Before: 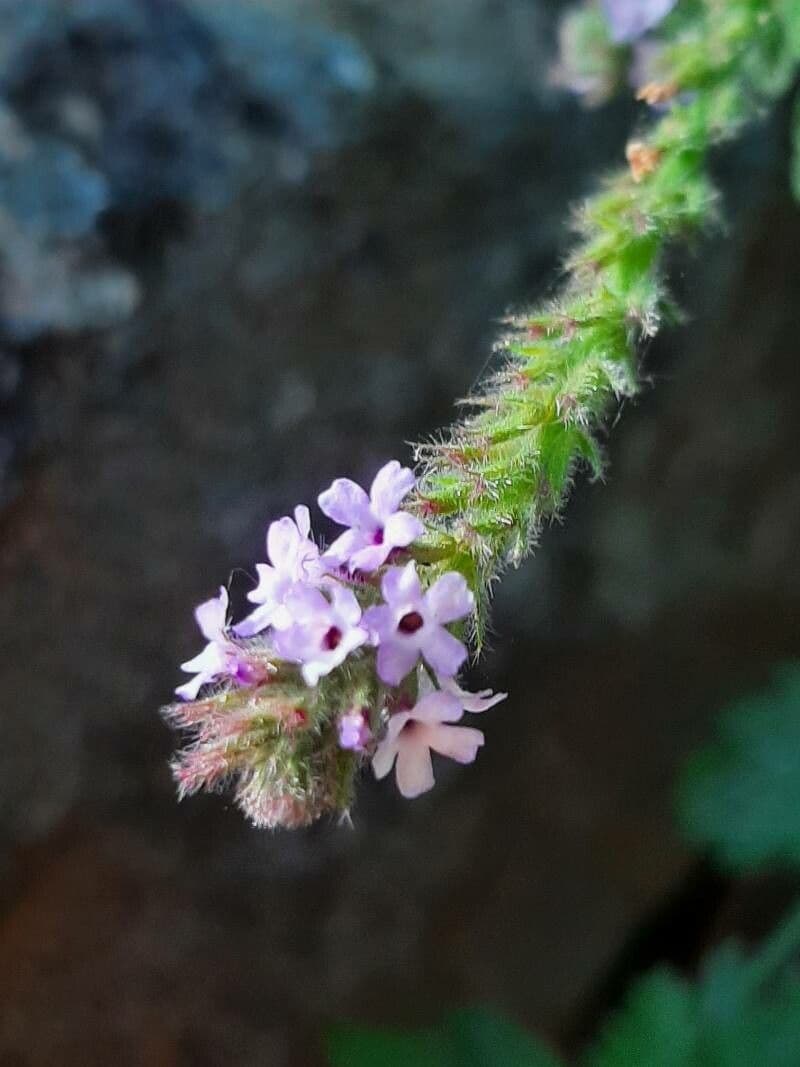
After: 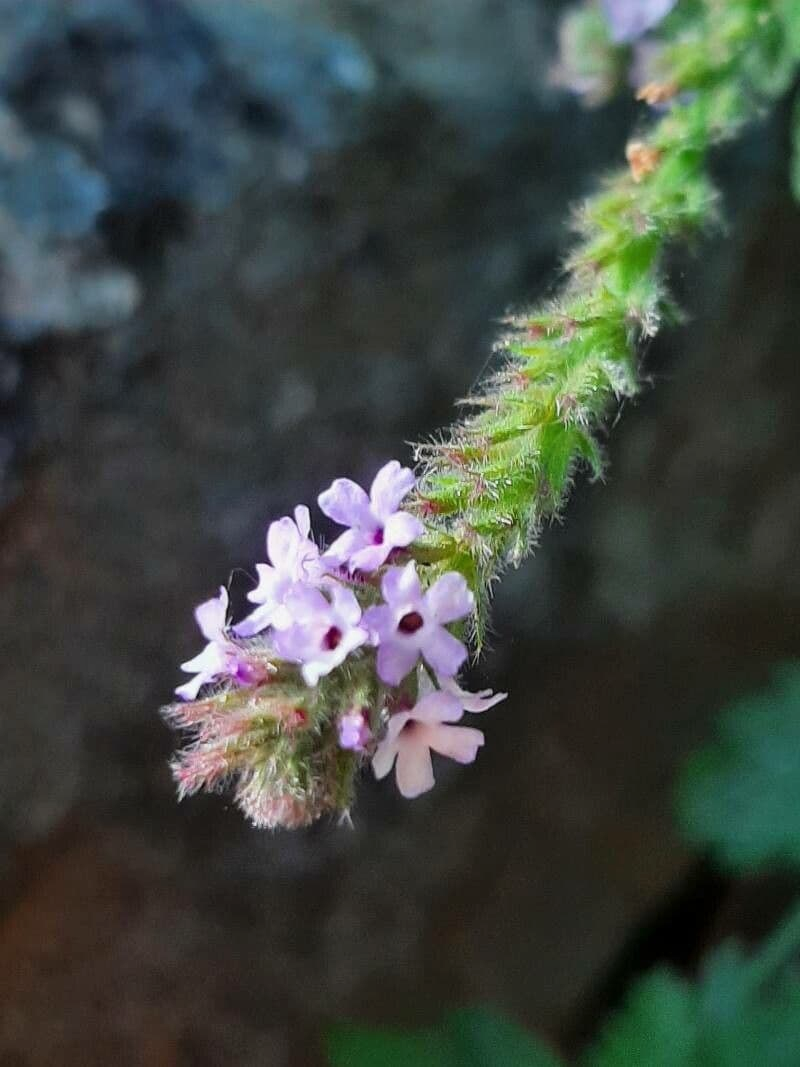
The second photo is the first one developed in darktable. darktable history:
shadows and highlights: shadows 32.79, highlights -45.95, compress 49.8%, highlights color adjustment 0.043%, soften with gaussian
